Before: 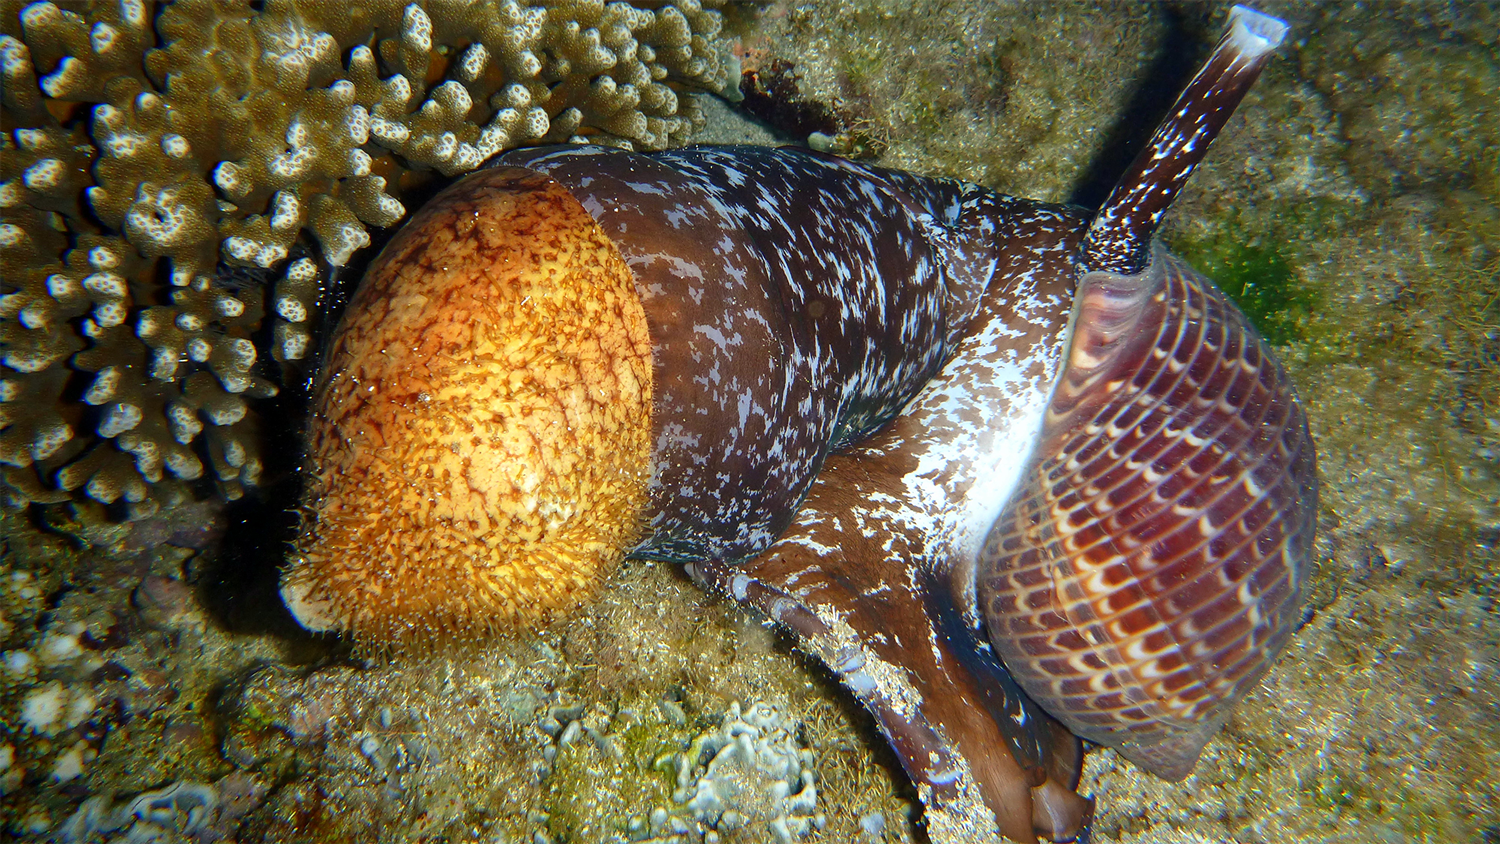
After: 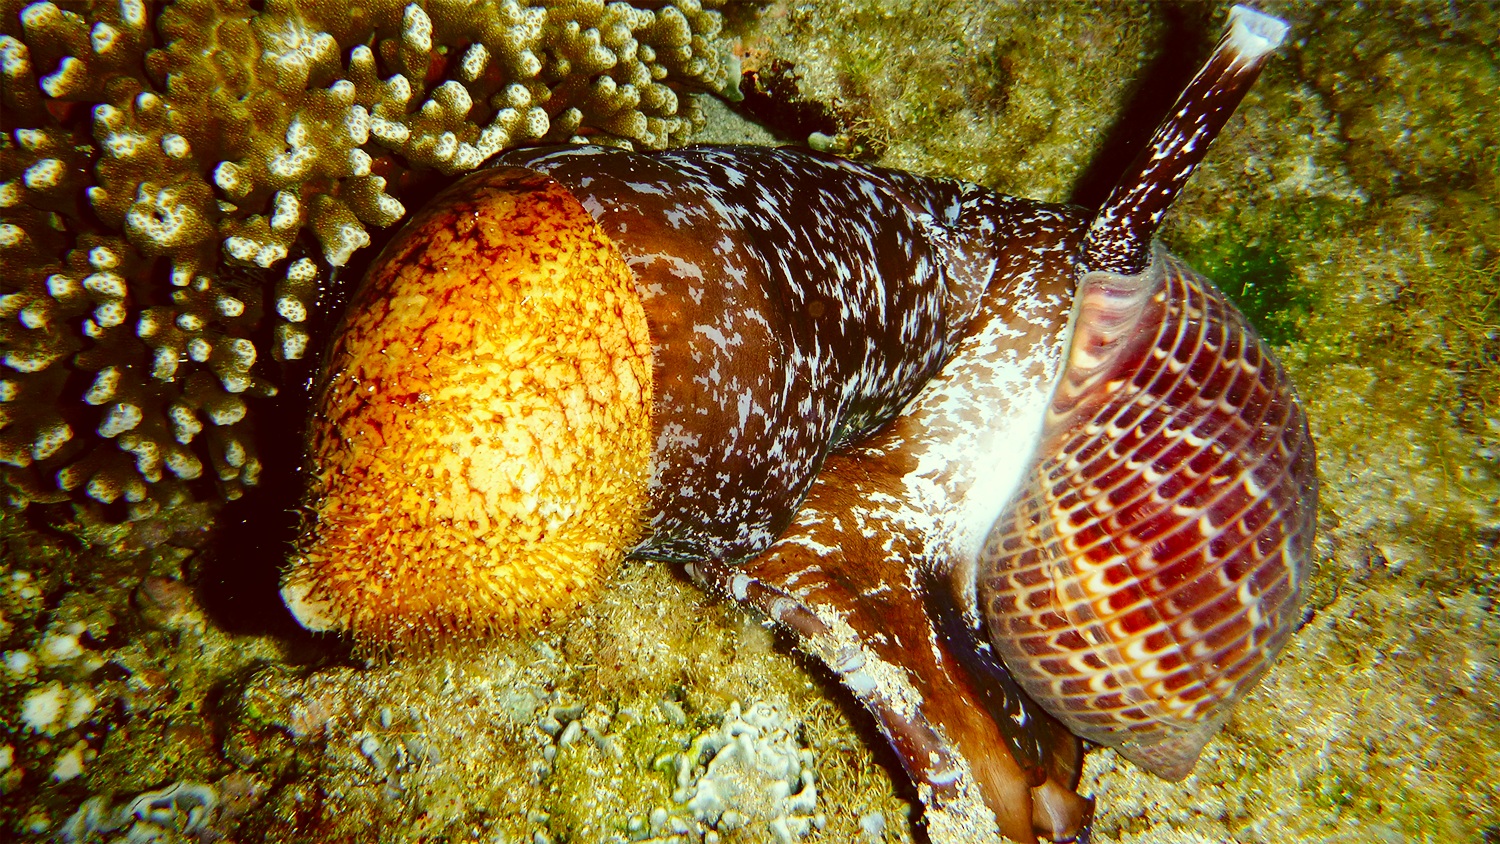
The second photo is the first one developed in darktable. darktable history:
base curve: curves: ch0 [(0, 0) (0.036, 0.025) (0.121, 0.166) (0.206, 0.329) (0.605, 0.79) (1, 1)], preserve colors none
color correction: highlights a* -6.25, highlights b* 9.43, shadows a* 10.92, shadows b* 23.63
